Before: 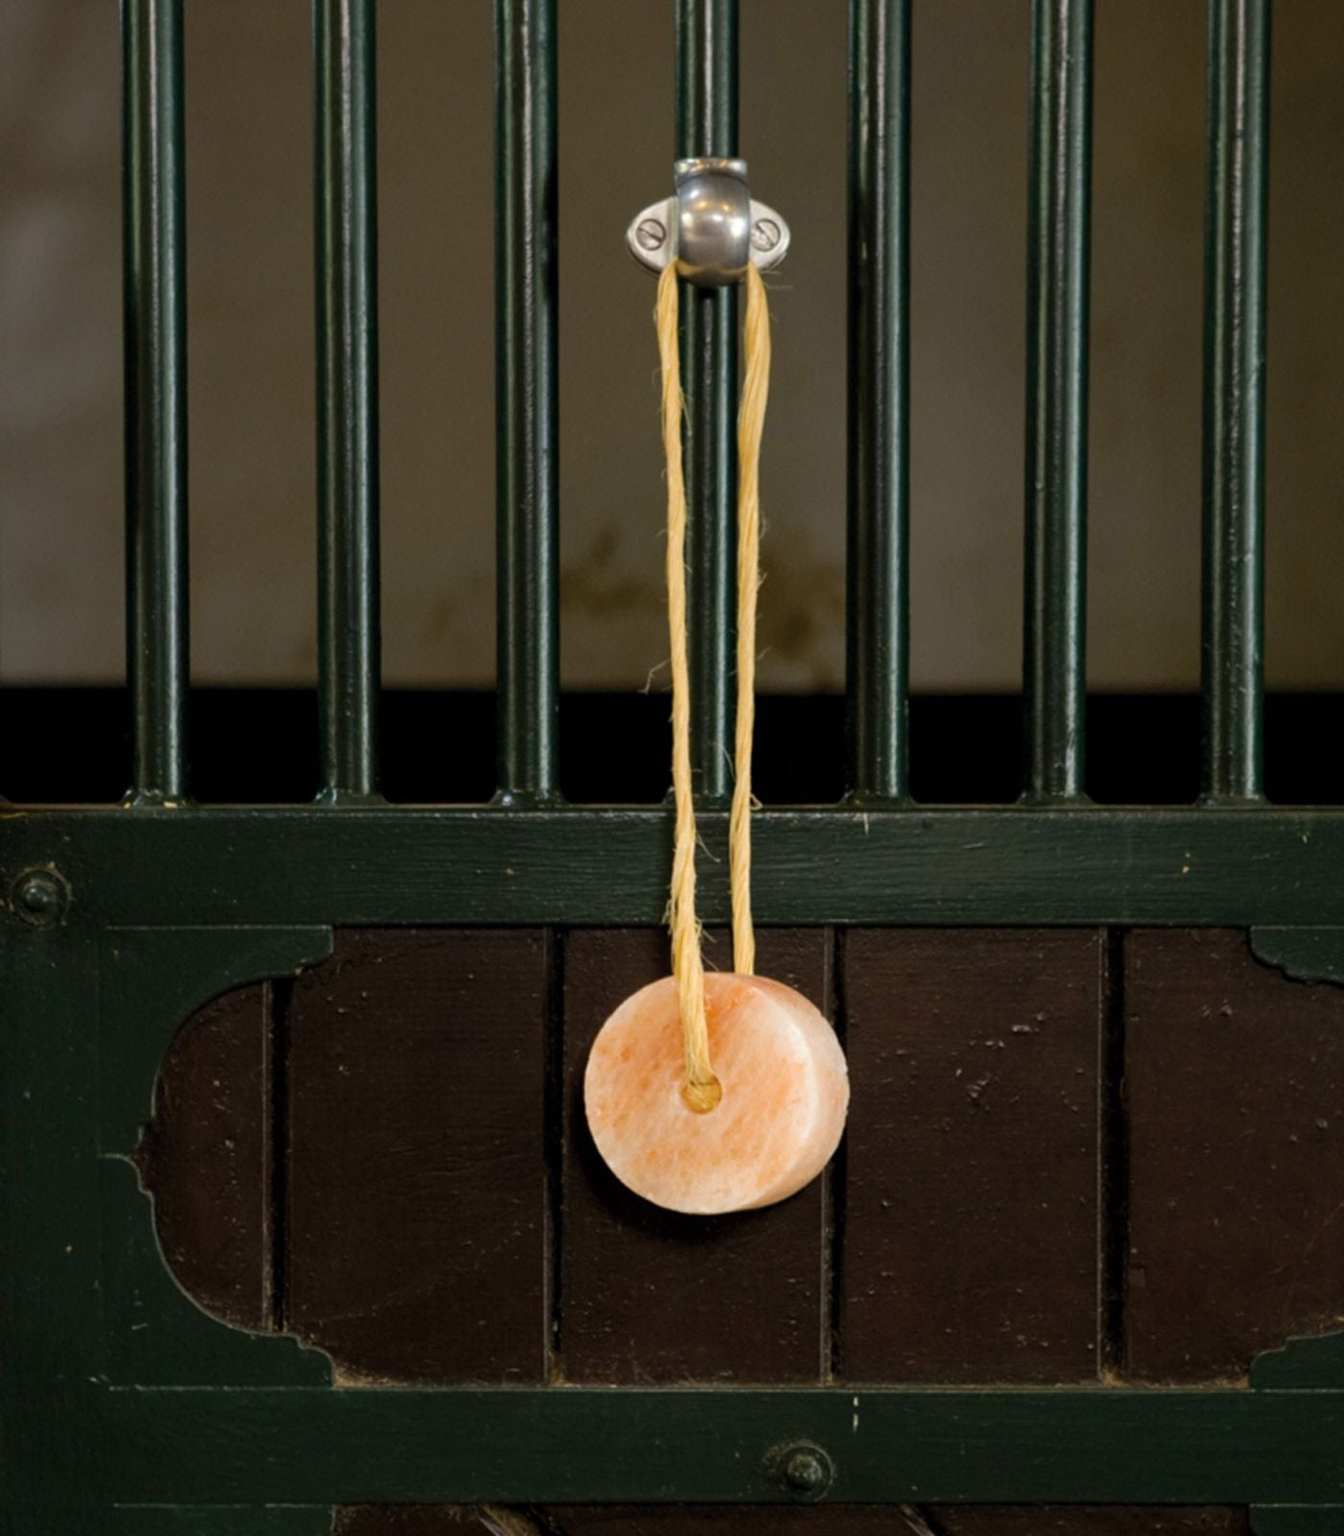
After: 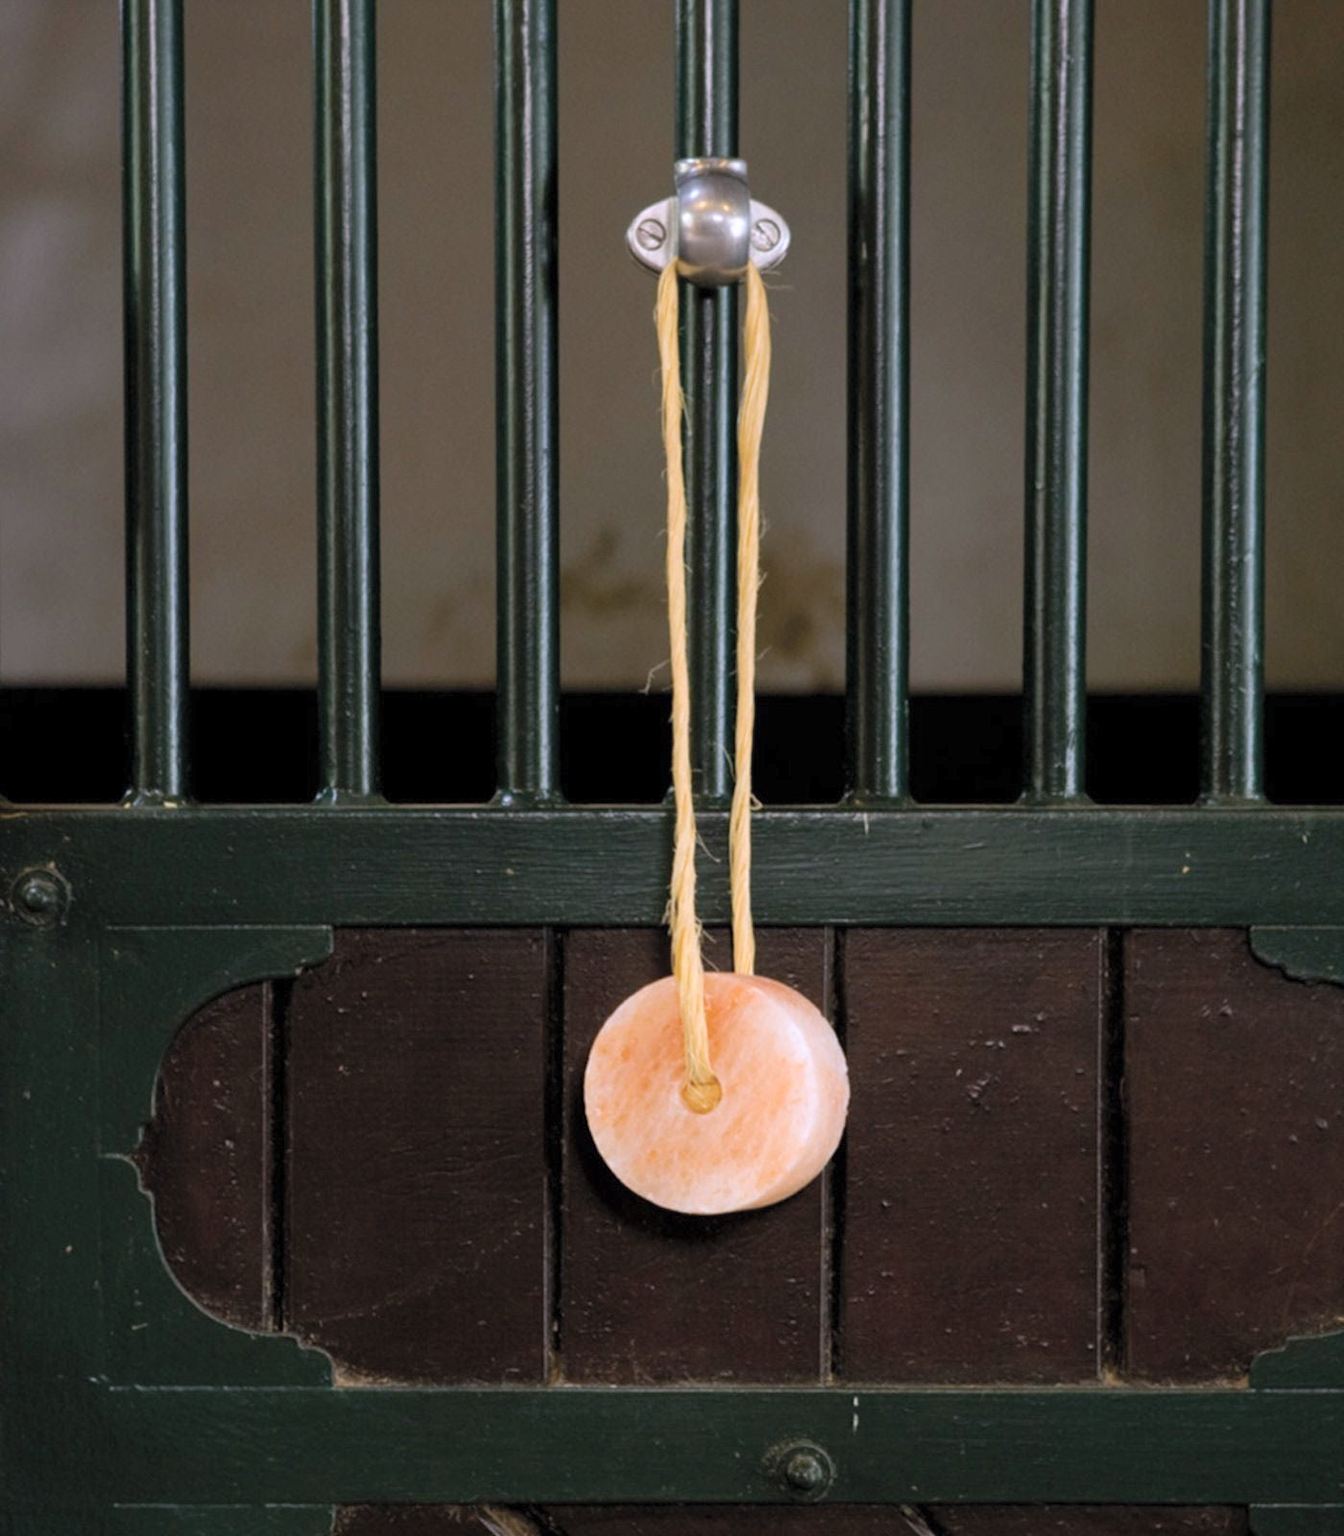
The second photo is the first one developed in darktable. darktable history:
contrast brightness saturation: brightness 0.13
color calibration: illuminant as shot in camera, x 0.363, y 0.385, temperature 4528.04 K
